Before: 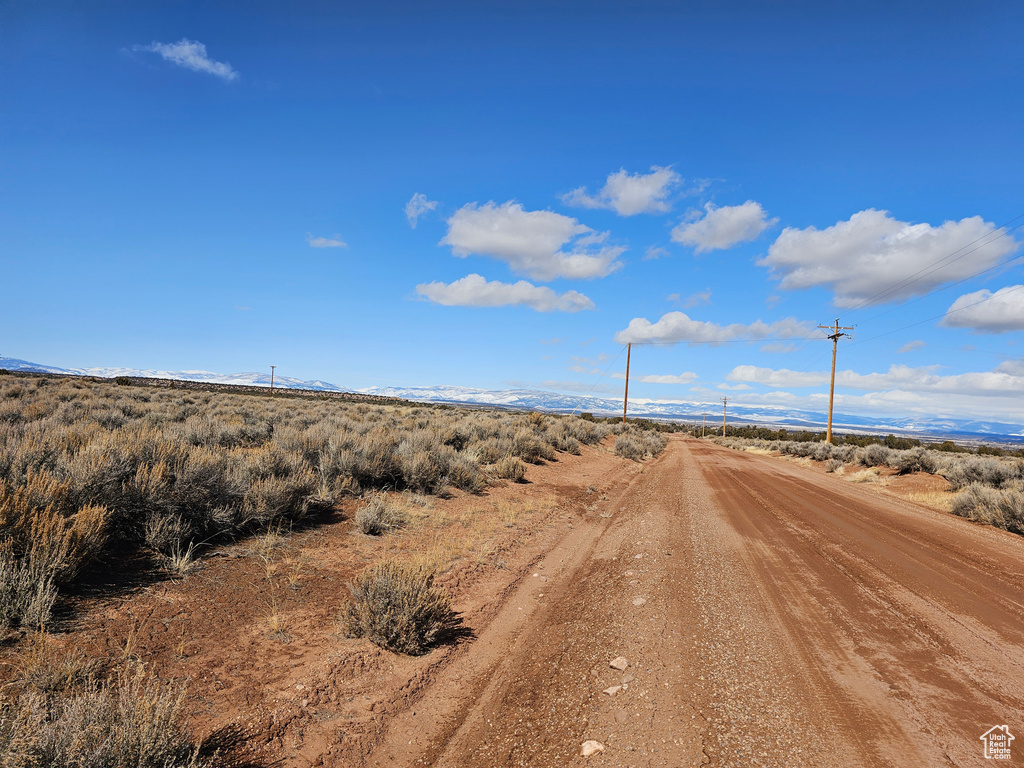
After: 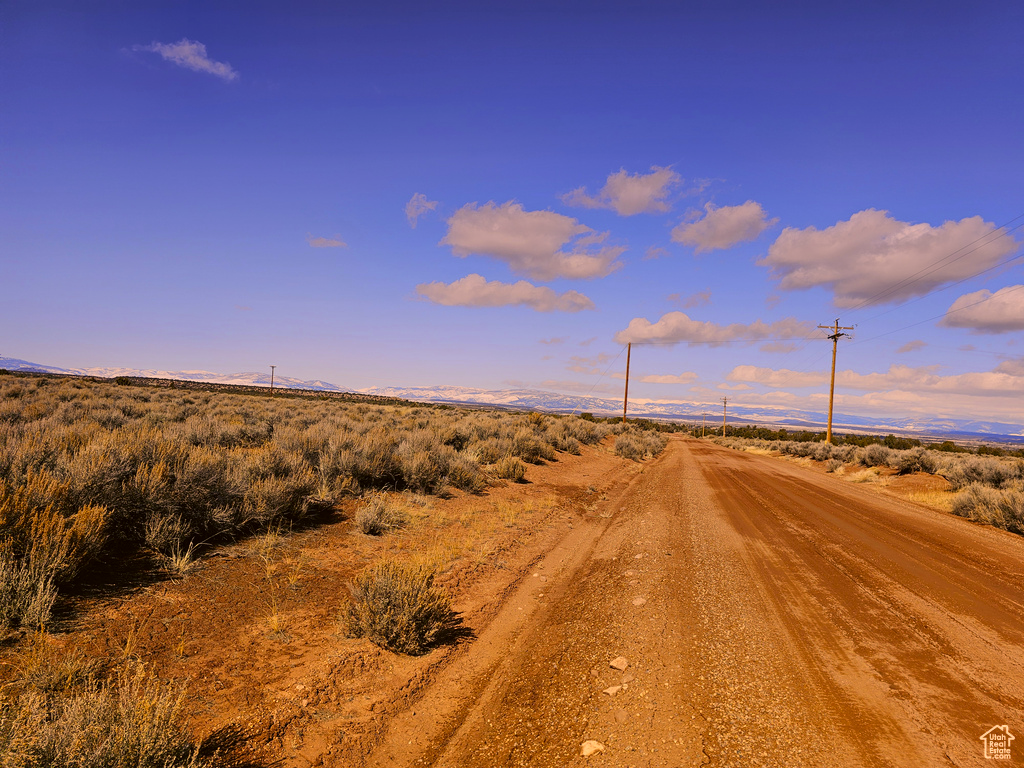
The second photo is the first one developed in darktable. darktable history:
color zones: curves: ch0 [(0.068, 0.464) (0.25, 0.5) (0.48, 0.508) (0.75, 0.536) (0.886, 0.476) (0.967, 0.456)]; ch1 [(0.066, 0.456) (0.25, 0.5) (0.616, 0.508) (0.746, 0.56) (0.934, 0.444)]
color correction: highlights a* 17.94, highlights b* 35.39, shadows a* 1.48, shadows b* 6.42, saturation 1.01
graduated density: hue 238.83°, saturation 50%
contrast brightness saturation: contrast 0.08, saturation 0.2
